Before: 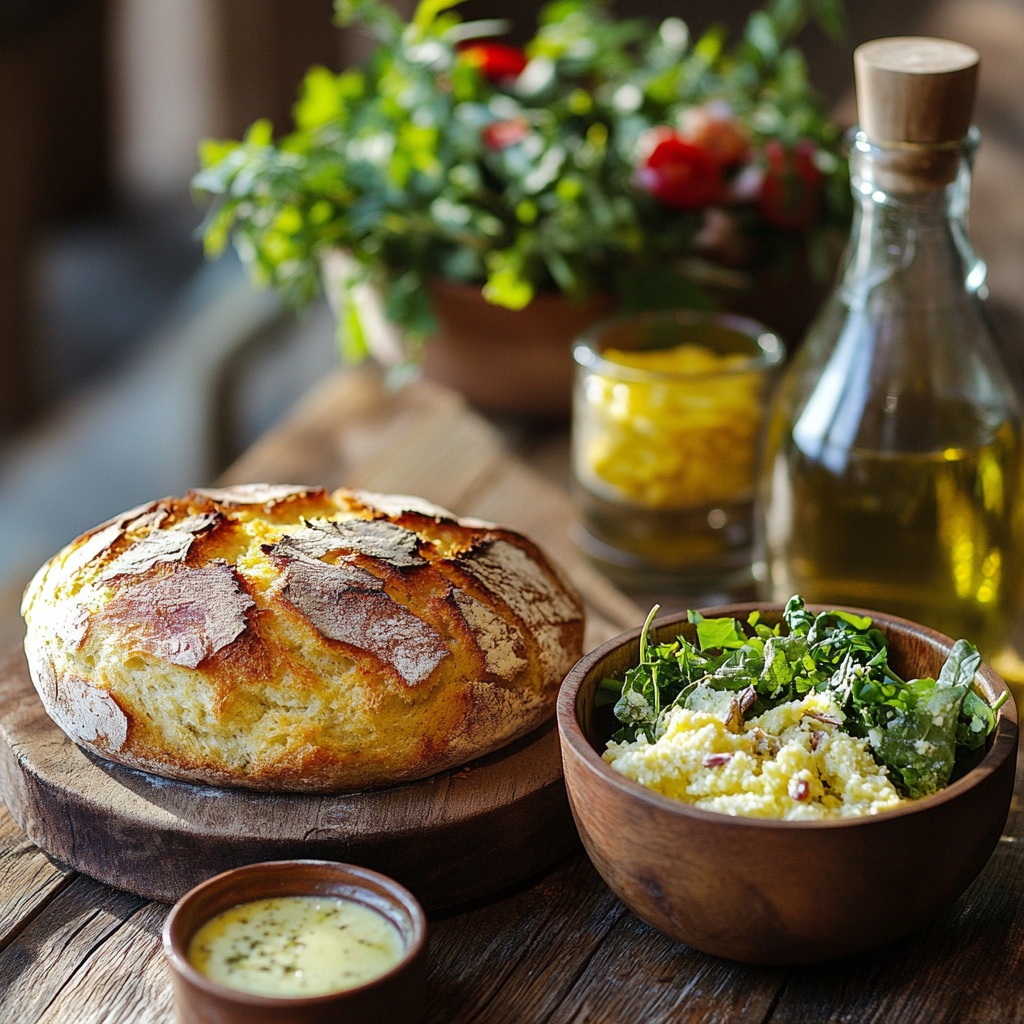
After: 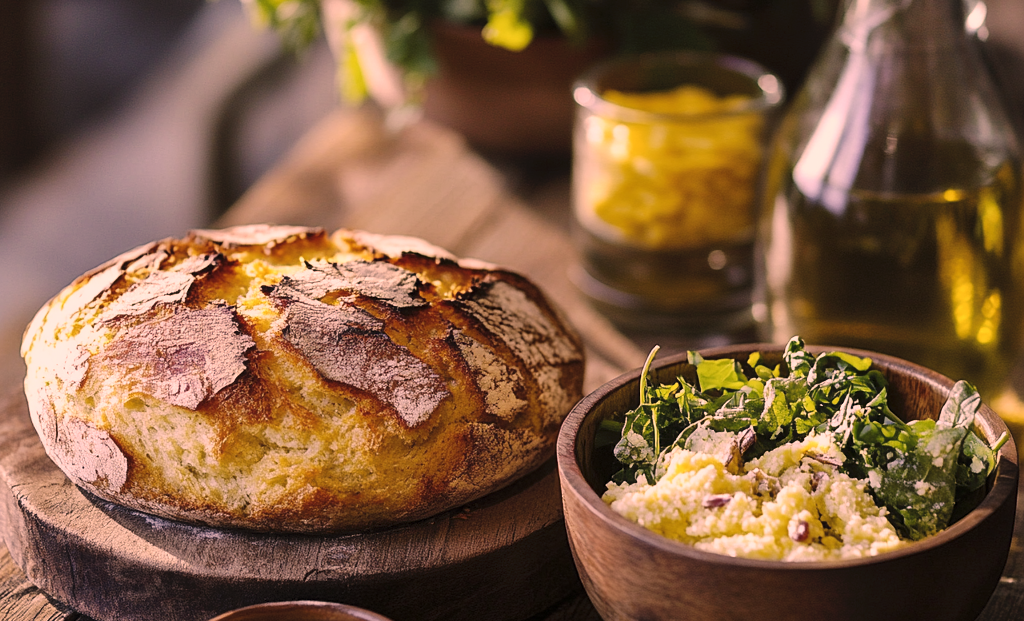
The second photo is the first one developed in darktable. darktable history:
tone curve: curves: ch0 [(0, 0) (0.003, 0.005) (0.011, 0.021) (0.025, 0.042) (0.044, 0.065) (0.069, 0.074) (0.1, 0.092) (0.136, 0.123) (0.177, 0.159) (0.224, 0.2) (0.277, 0.252) (0.335, 0.32) (0.399, 0.392) (0.468, 0.468) (0.543, 0.549) (0.623, 0.638) (0.709, 0.721) (0.801, 0.812) (0.898, 0.896) (1, 1)], preserve colors none
color correction: highlights a* 40, highlights b* 40, saturation 0.69
local contrast: mode bilateral grid, contrast 10, coarseness 25, detail 115%, midtone range 0.2
white balance: red 0.931, blue 1.11
crop and rotate: top 25.357%, bottom 13.942%
